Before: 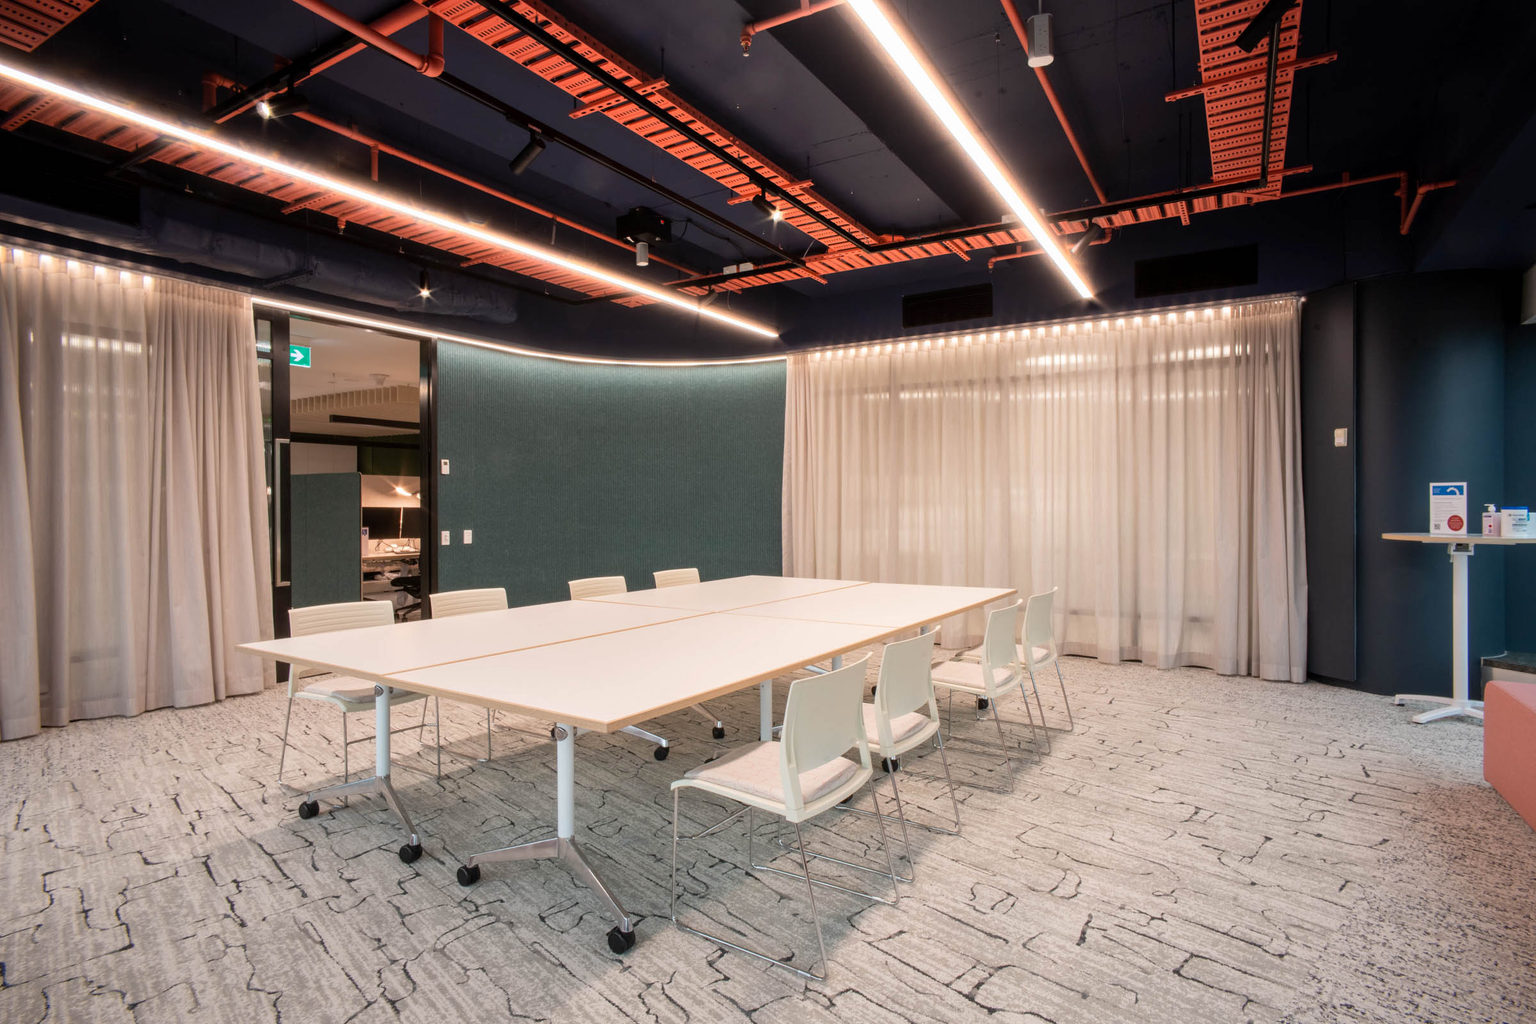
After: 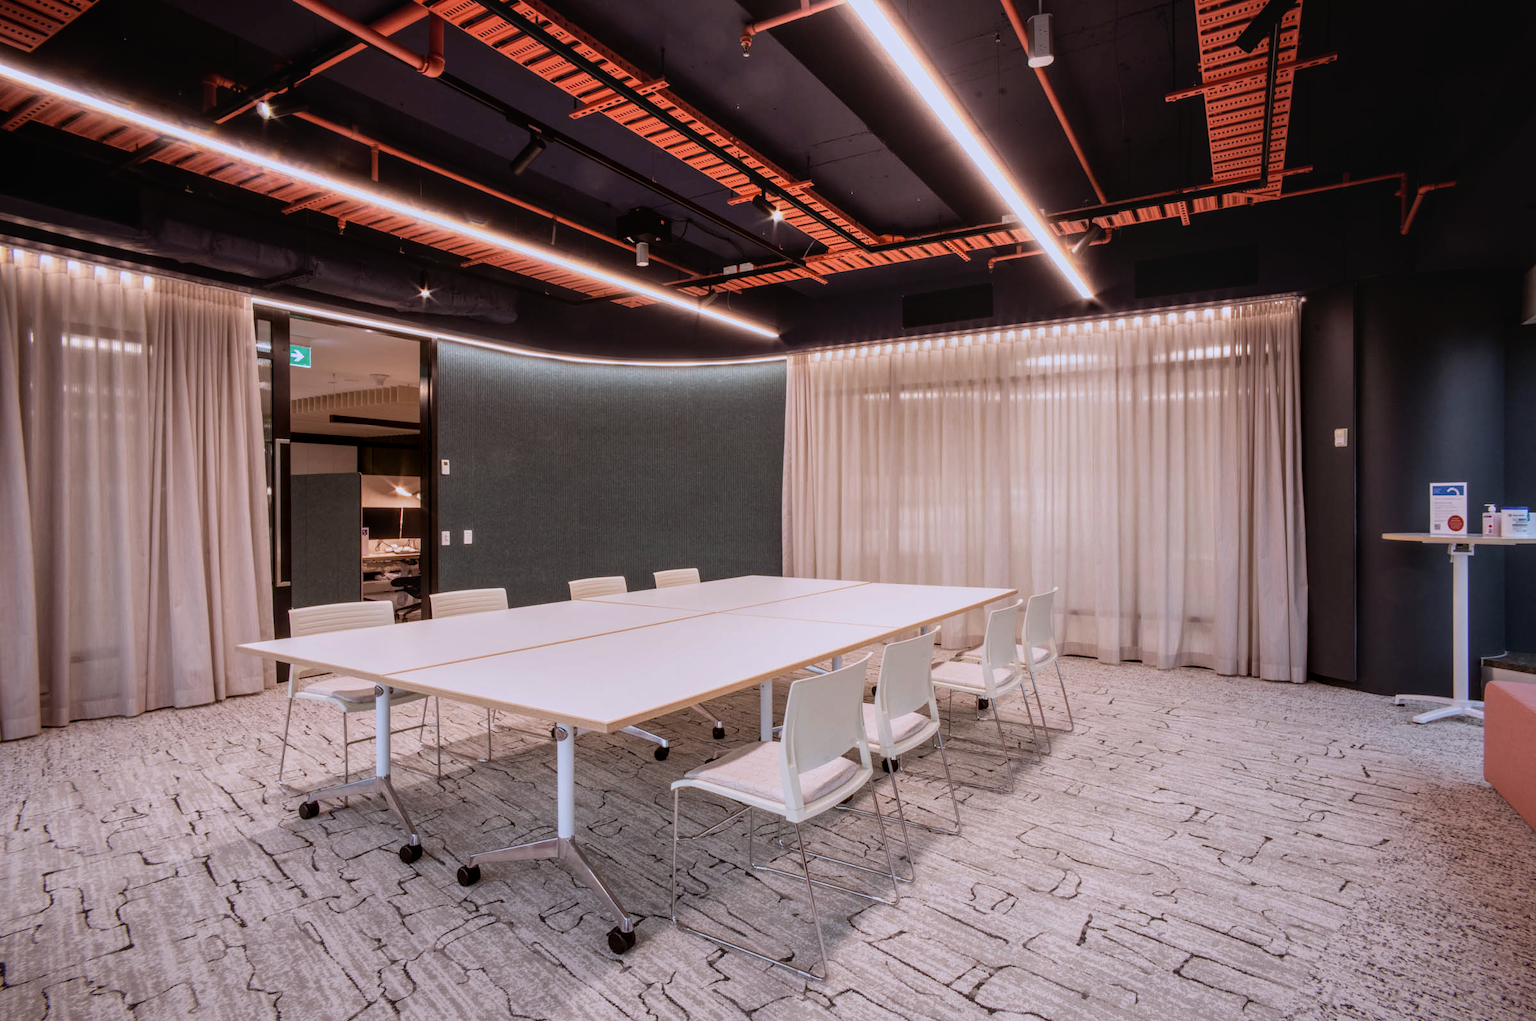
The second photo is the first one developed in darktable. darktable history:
local contrast: detail 130%
white balance: red 0.967, blue 1.119, emerald 0.756
rgb levels: mode RGB, independent channels, levels [[0, 0.5, 1], [0, 0.521, 1], [0, 0.536, 1]]
crop: top 0.05%, bottom 0.098%
contrast brightness saturation: contrast -0.08, brightness -0.04, saturation -0.11
tone equalizer: on, module defaults
filmic rgb: black relative exposure -11.35 EV, white relative exposure 3.22 EV, hardness 6.76, color science v6 (2022)
